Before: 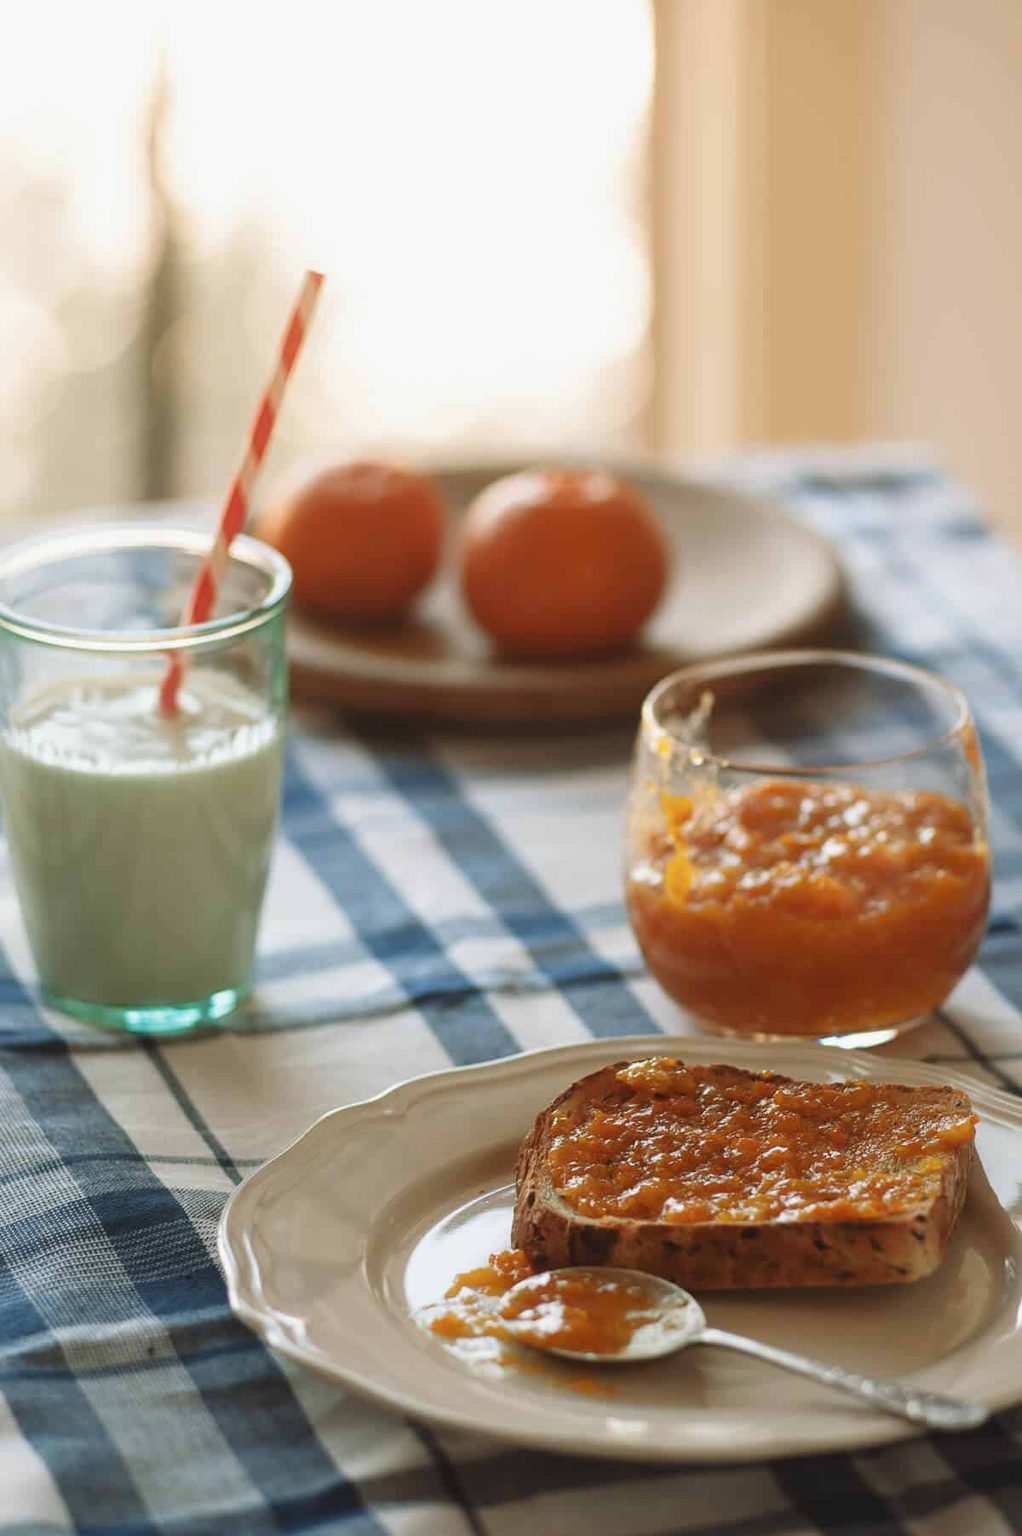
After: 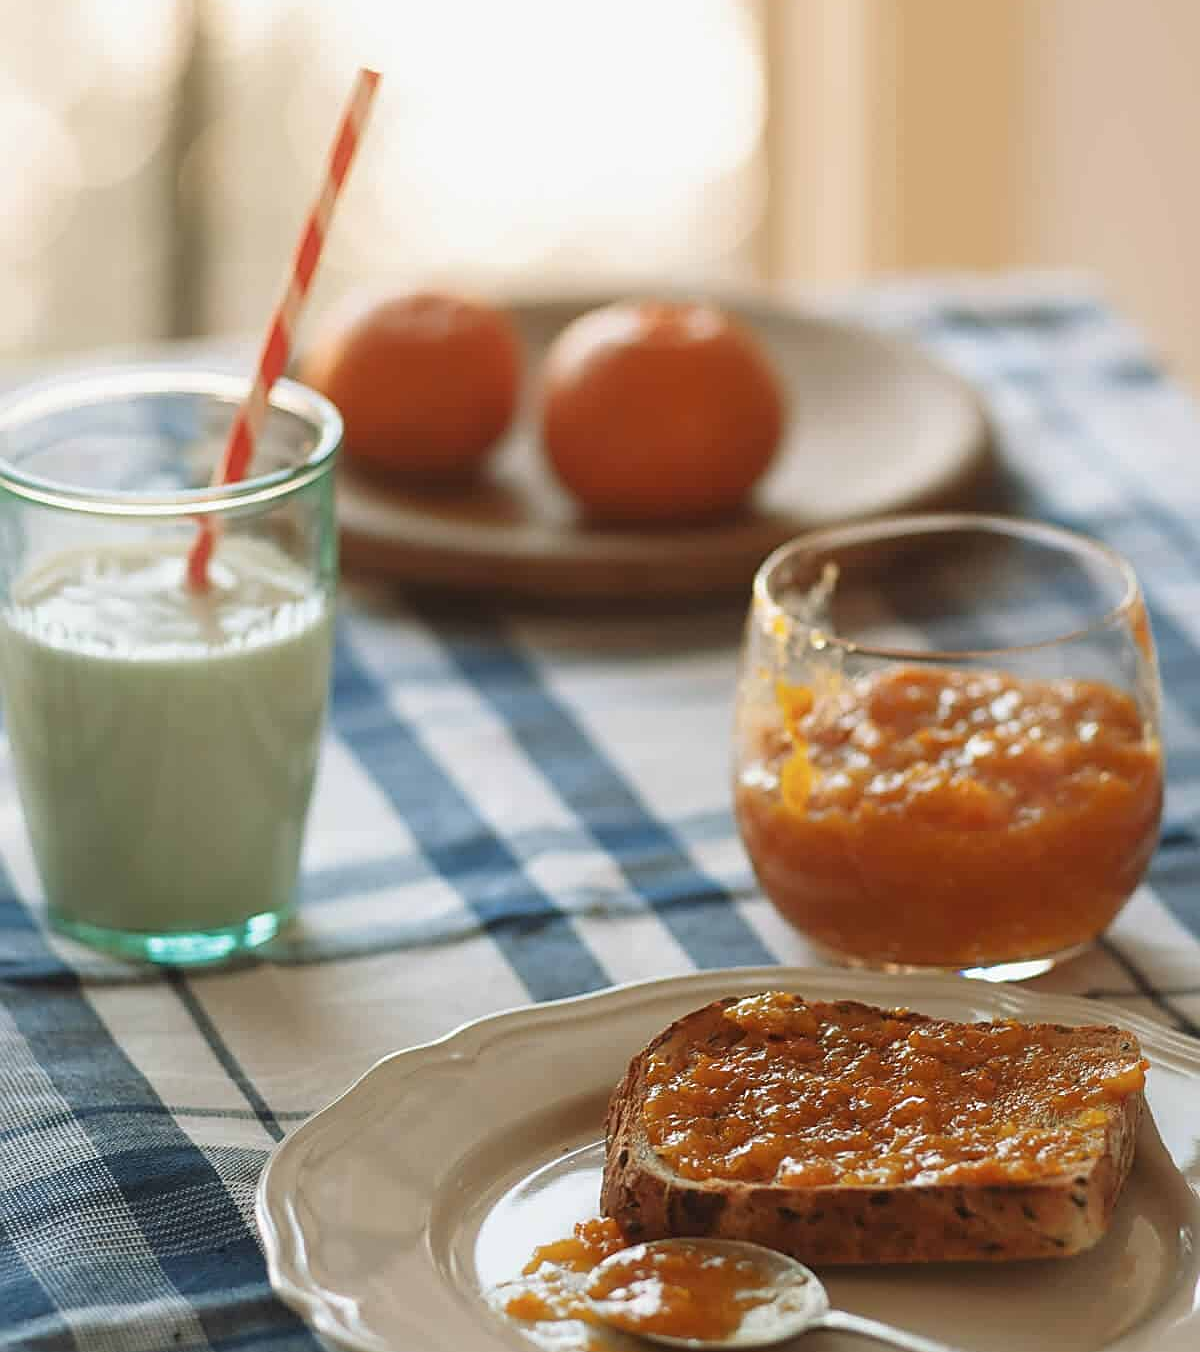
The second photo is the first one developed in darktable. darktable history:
sharpen: on, module defaults
crop: top 13.819%, bottom 11.169%
